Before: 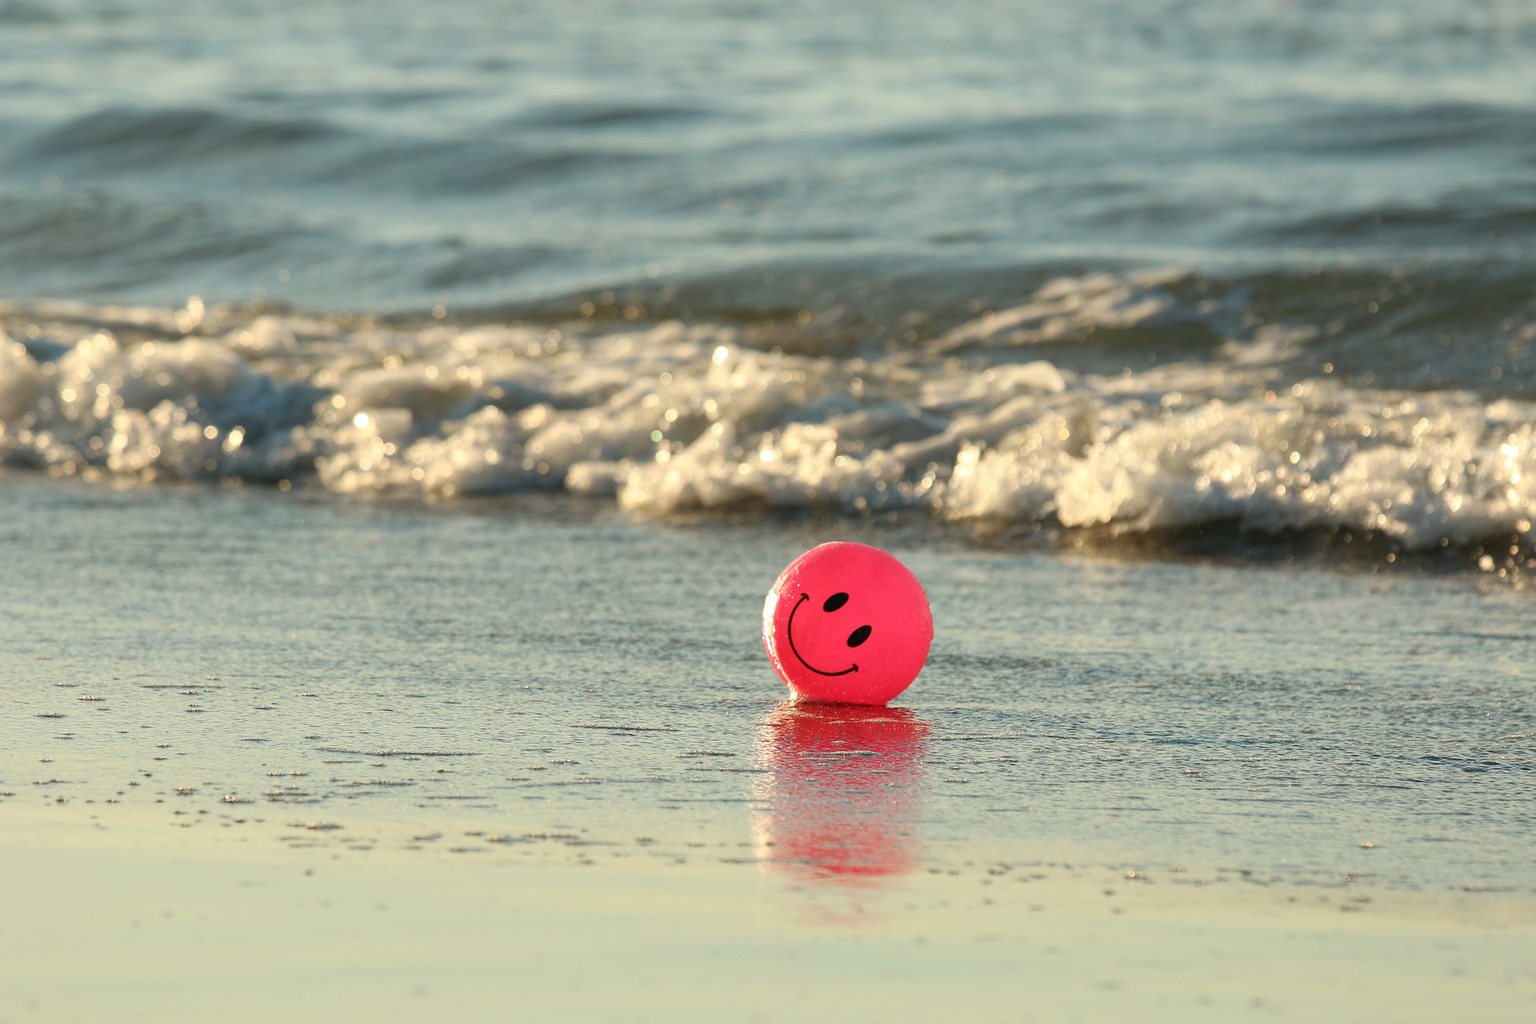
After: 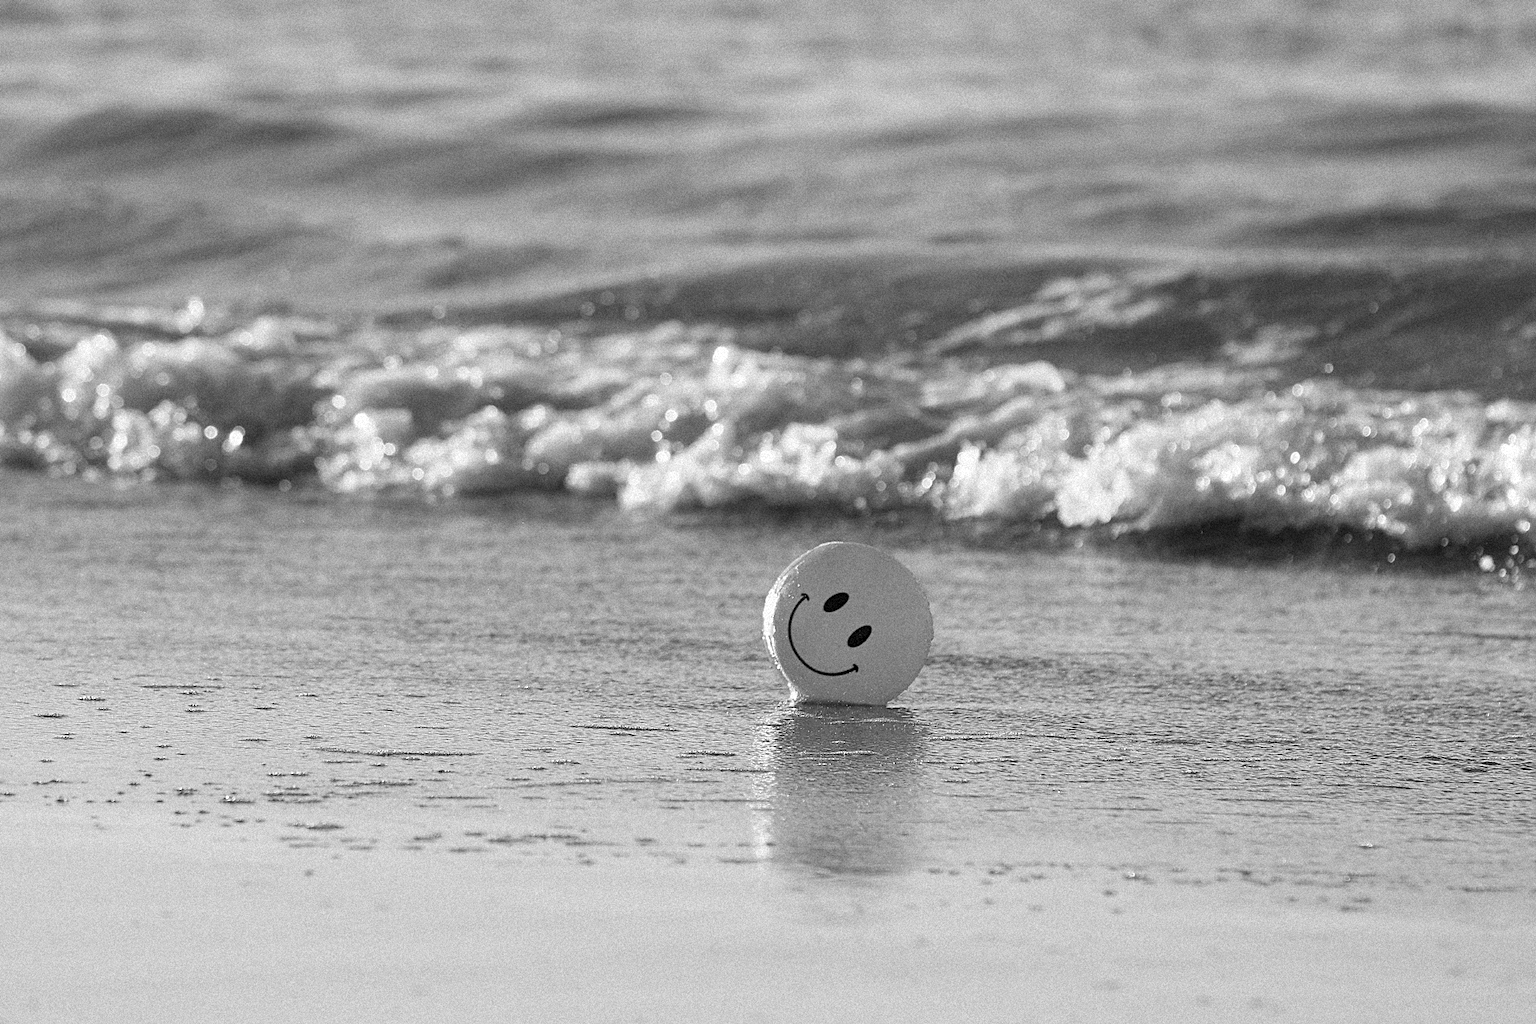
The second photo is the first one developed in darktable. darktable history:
monochrome: on, module defaults
grain: strength 35%, mid-tones bias 0%
sharpen: on, module defaults
